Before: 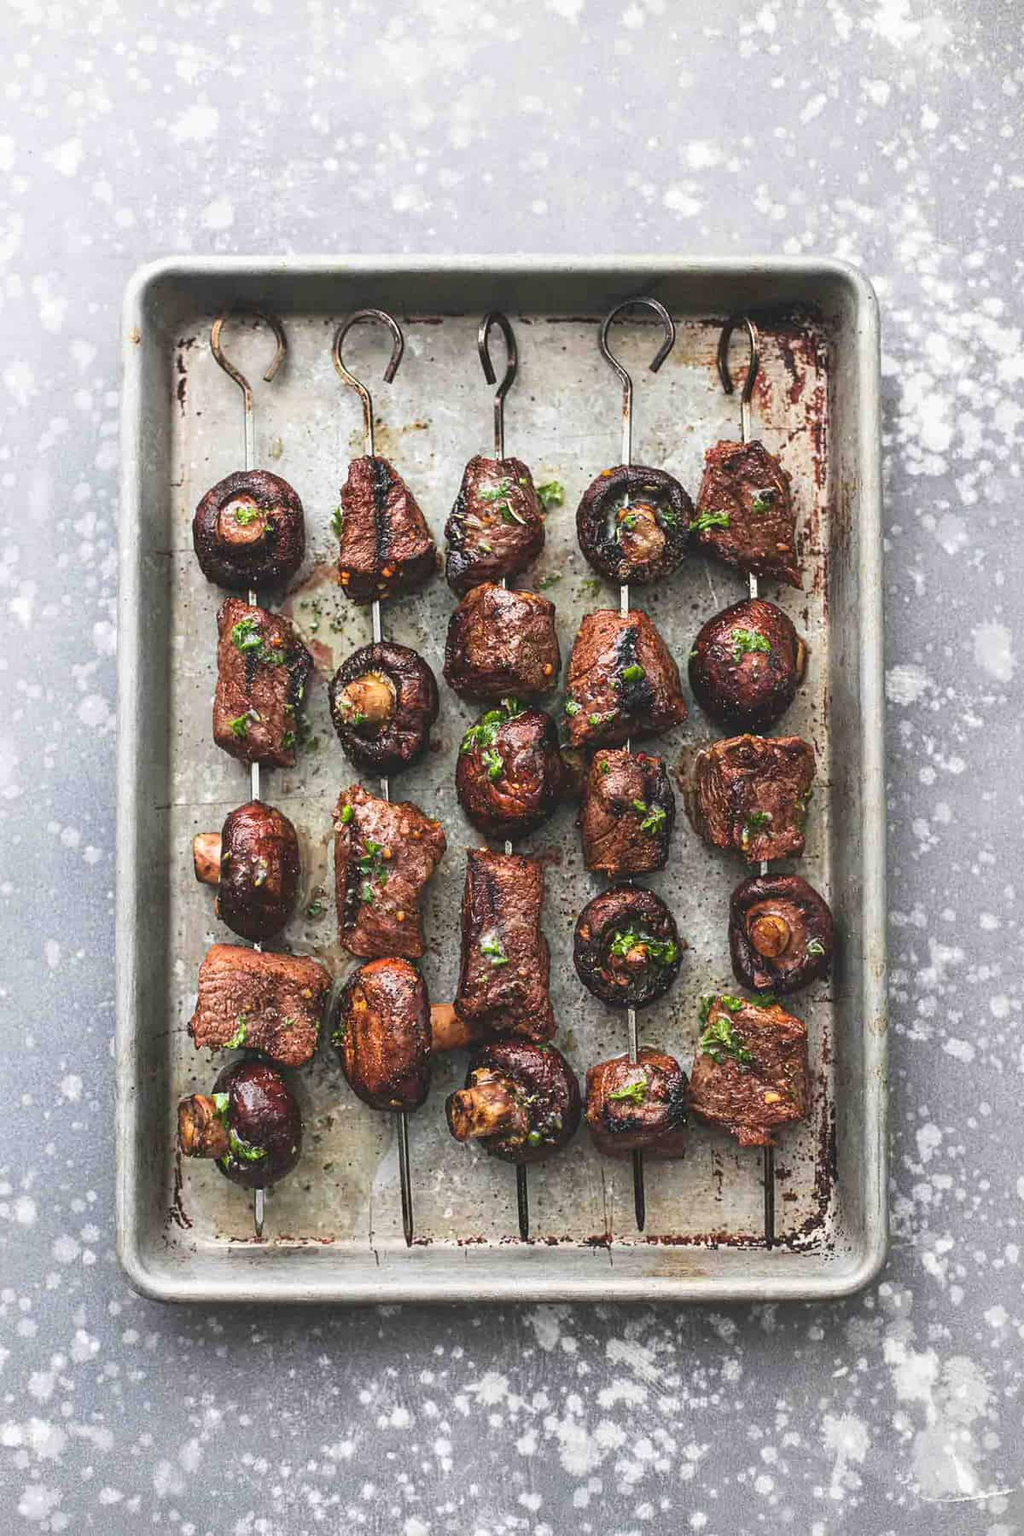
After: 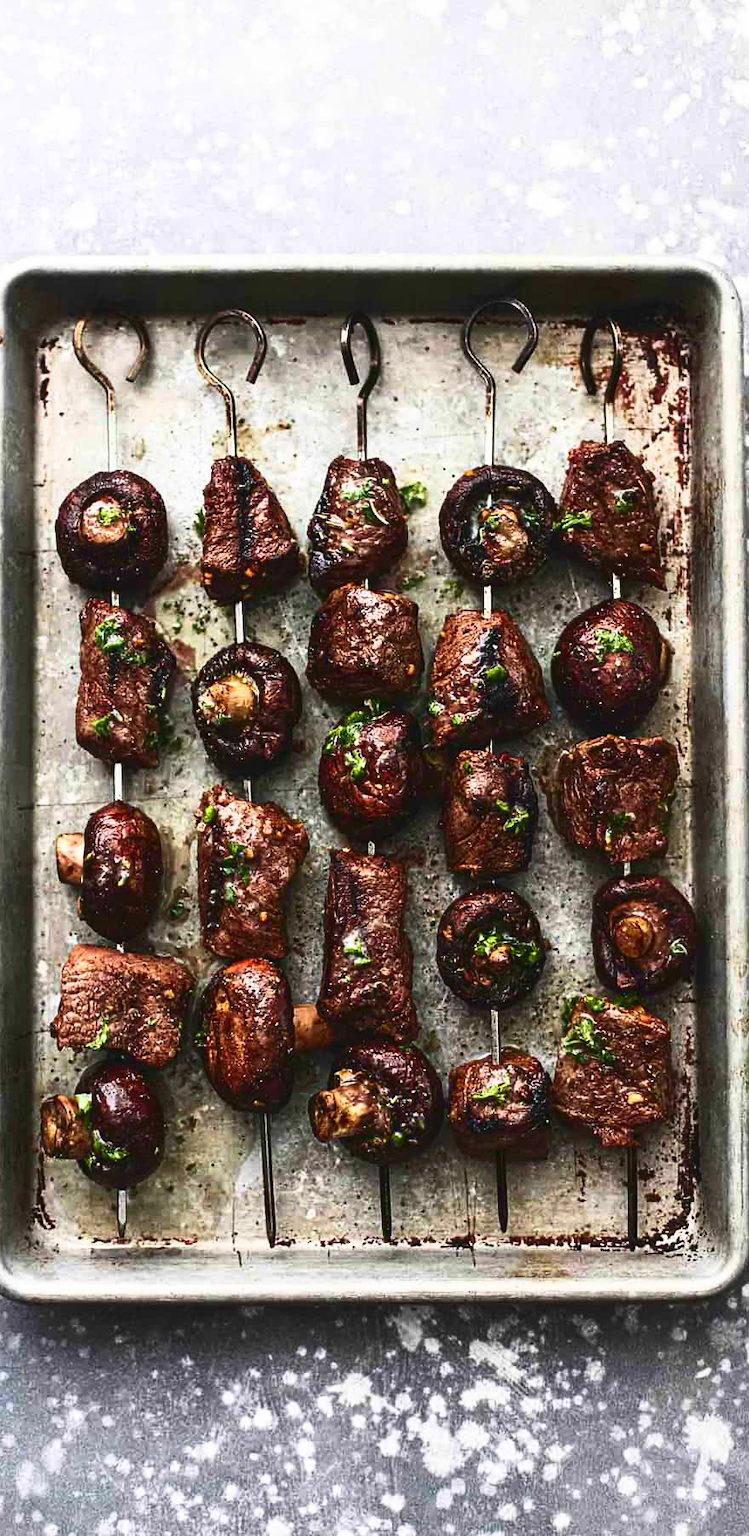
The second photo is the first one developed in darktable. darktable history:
crop: left 13.494%, top 0%, right 13.308%
tone curve: curves: ch0 [(0, 0) (0.56, 0.467) (0.846, 0.934) (1, 1)], color space Lab, independent channels, preserve colors none
velvia: on, module defaults
